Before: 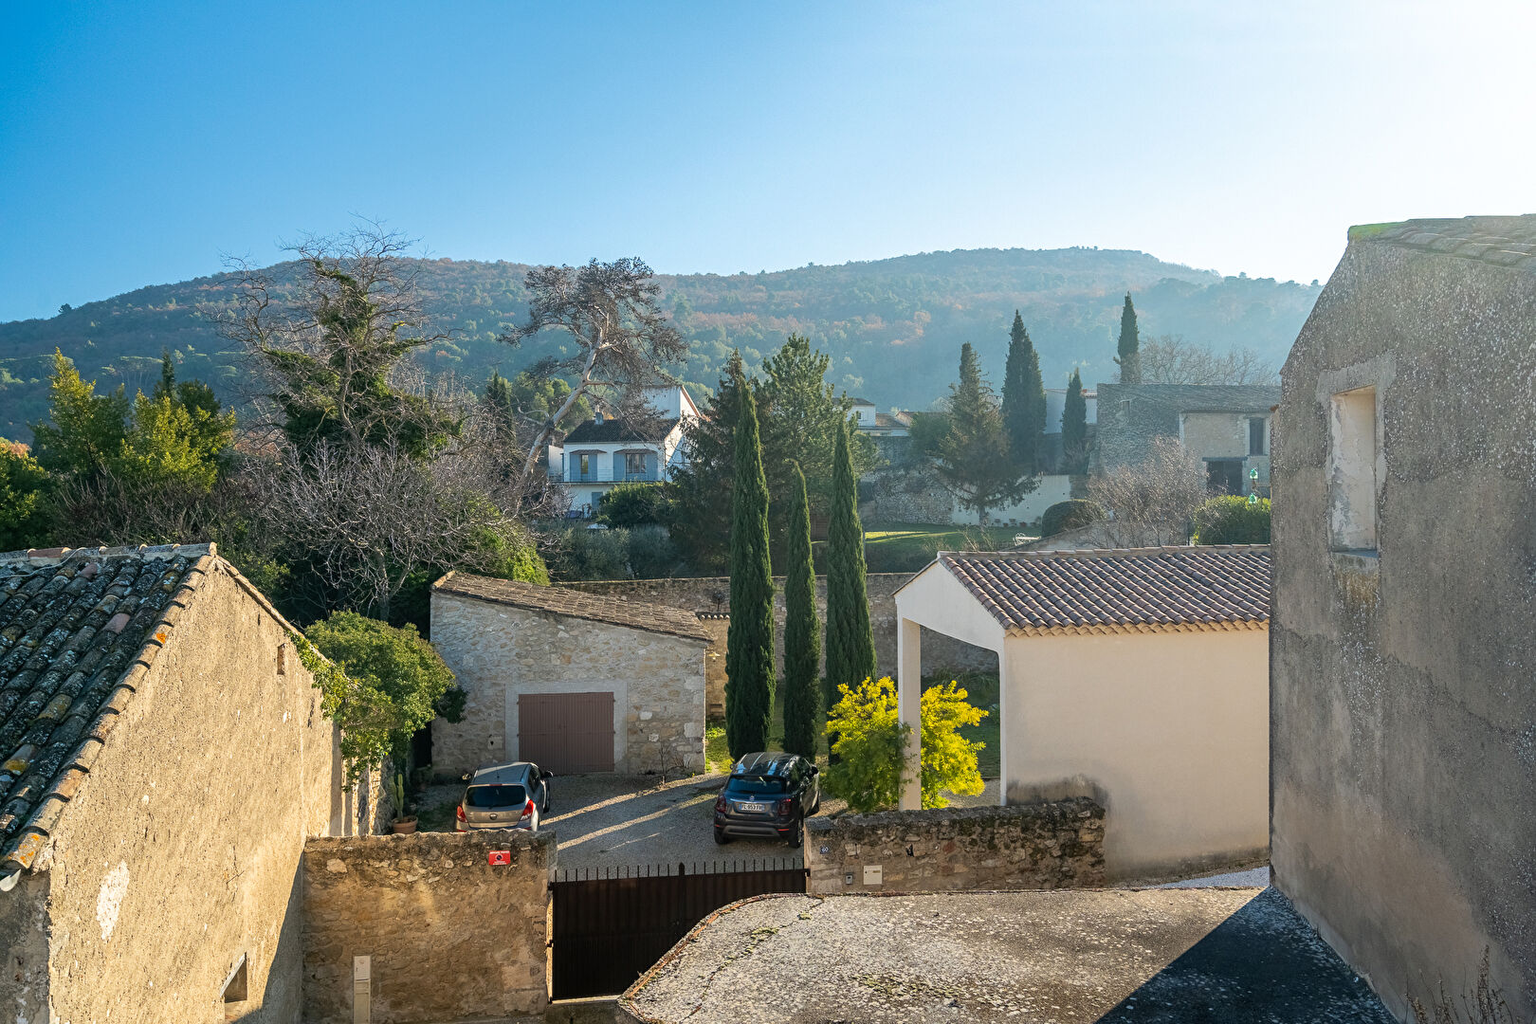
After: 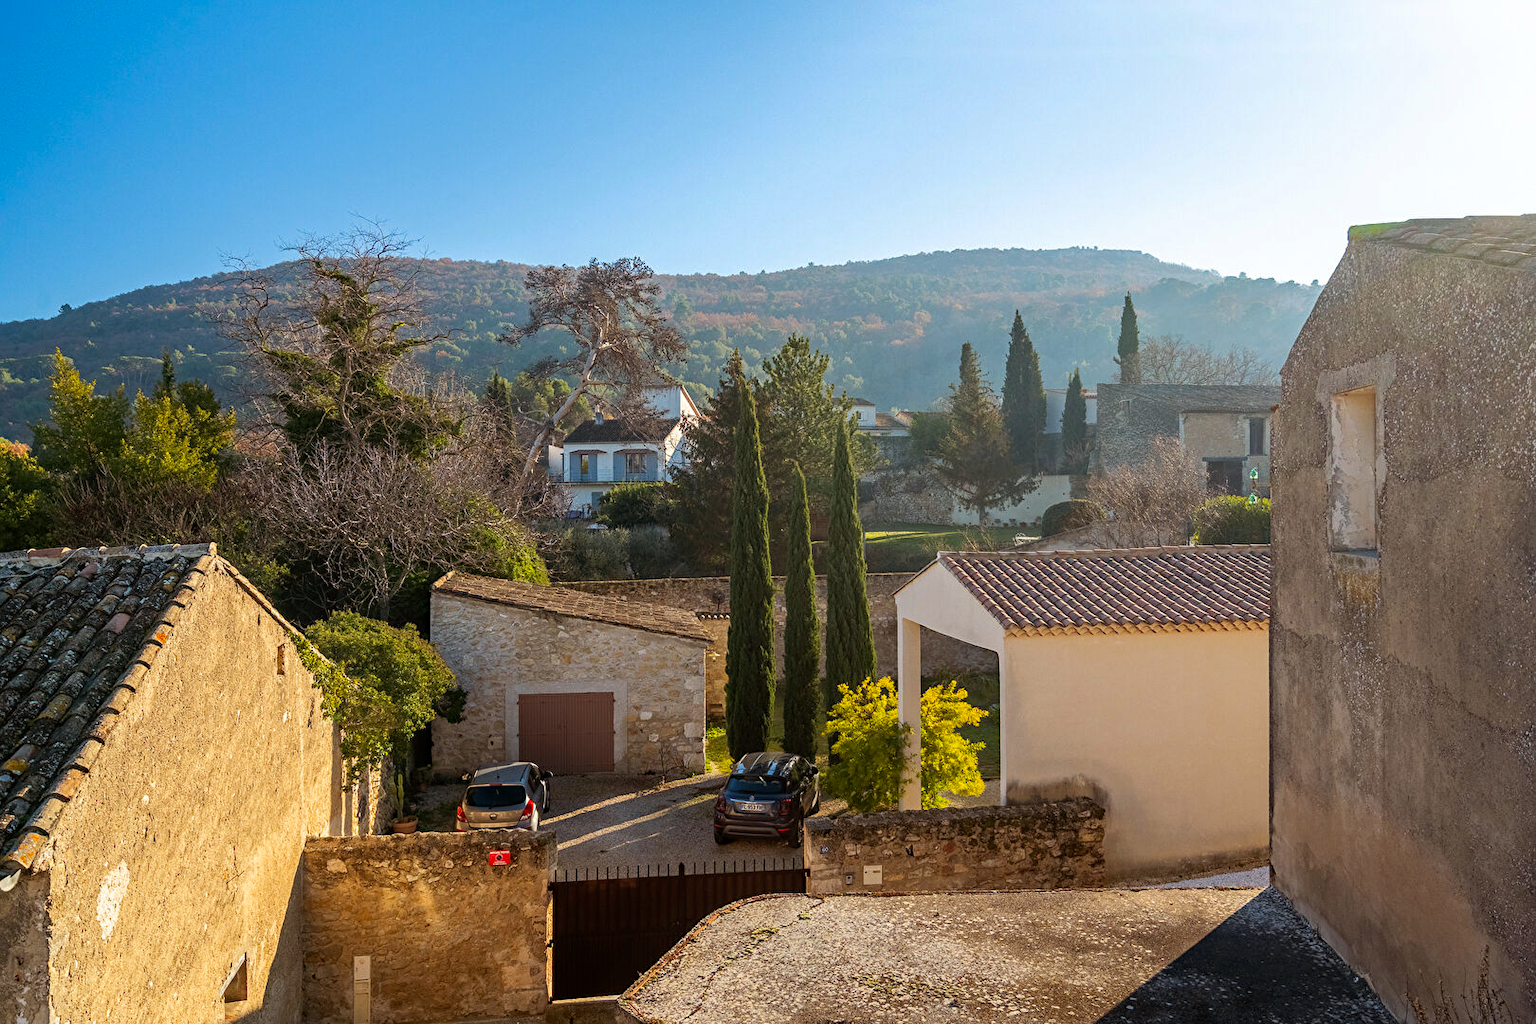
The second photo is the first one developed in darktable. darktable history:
contrast brightness saturation: saturation 0.1
haze removal: compatibility mode true, adaptive false
rgb levels: mode RGB, independent channels, levels [[0, 0.5, 1], [0, 0.521, 1], [0, 0.536, 1]]
